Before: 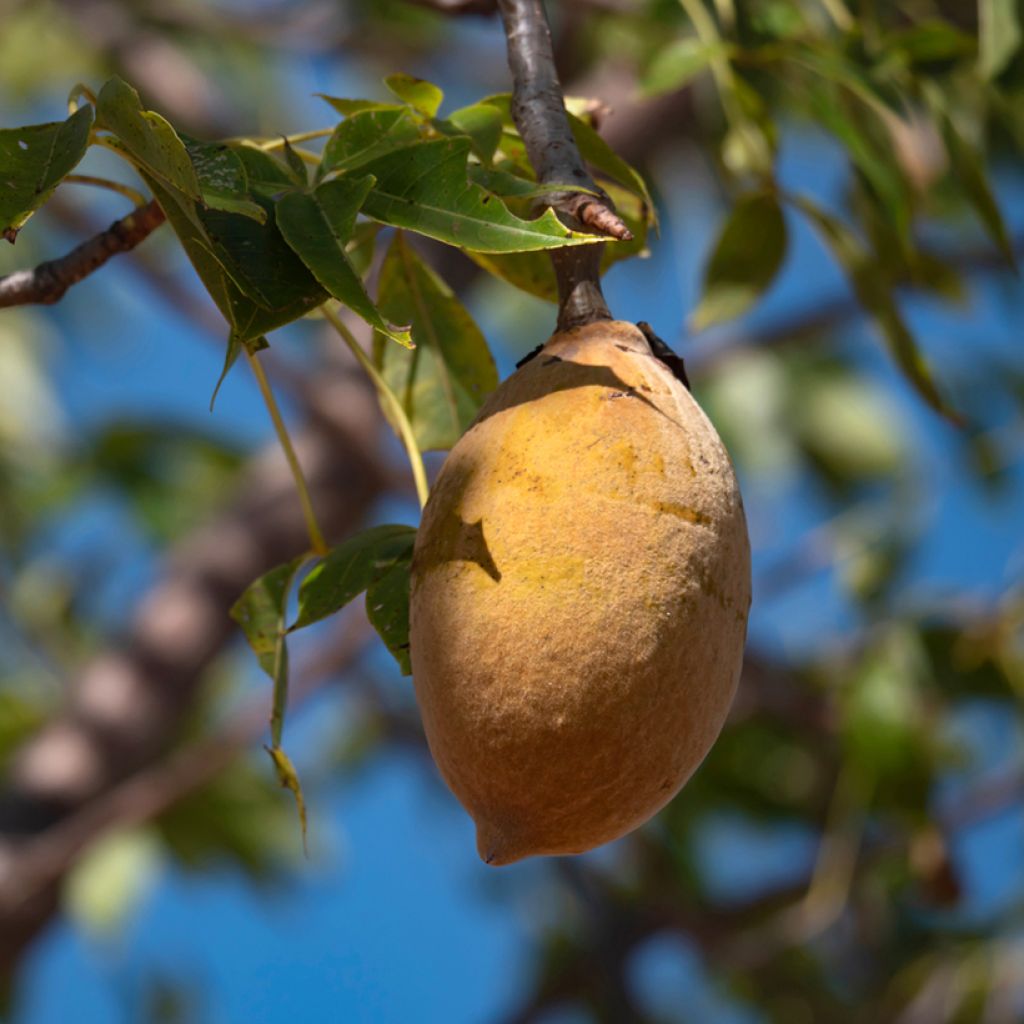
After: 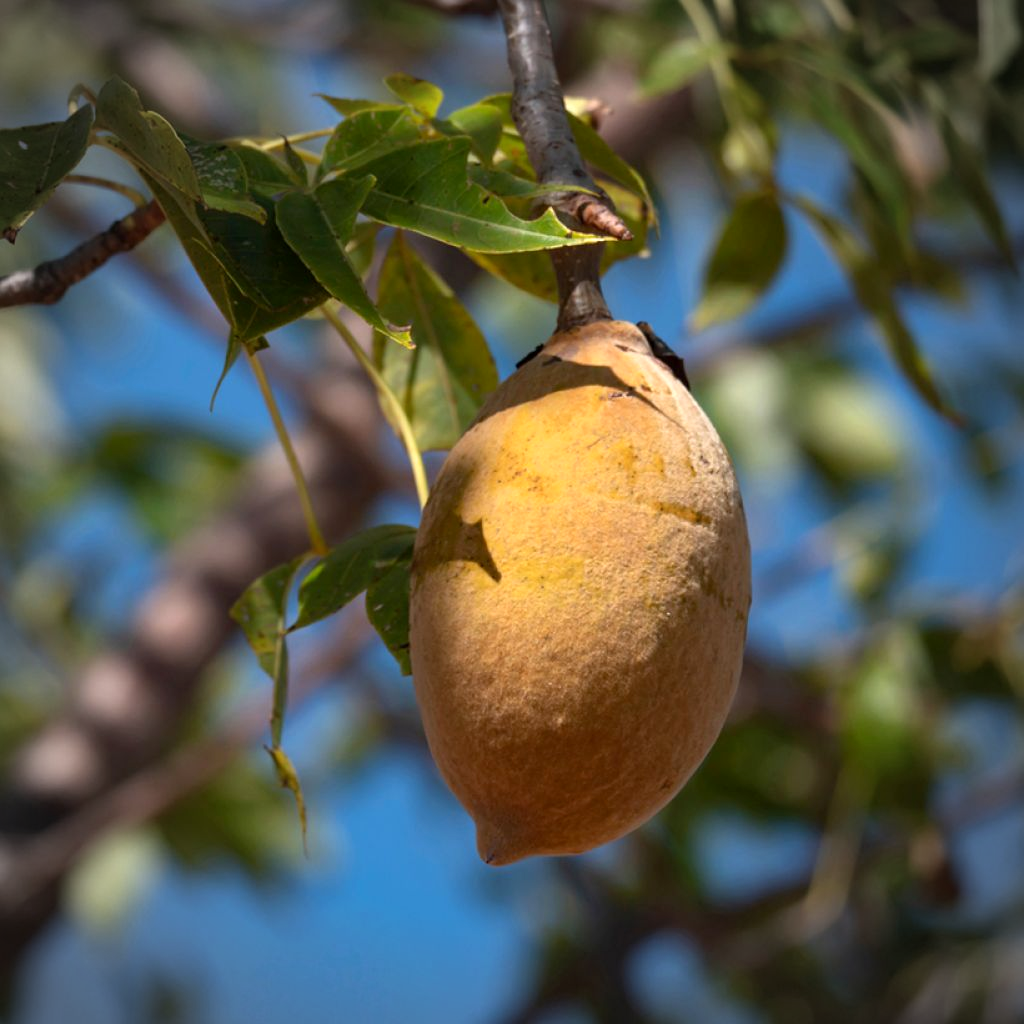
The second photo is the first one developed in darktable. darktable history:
vignetting: unbound false
exposure: black level correction 0.001, exposure 0.192 EV, compensate highlight preservation false
